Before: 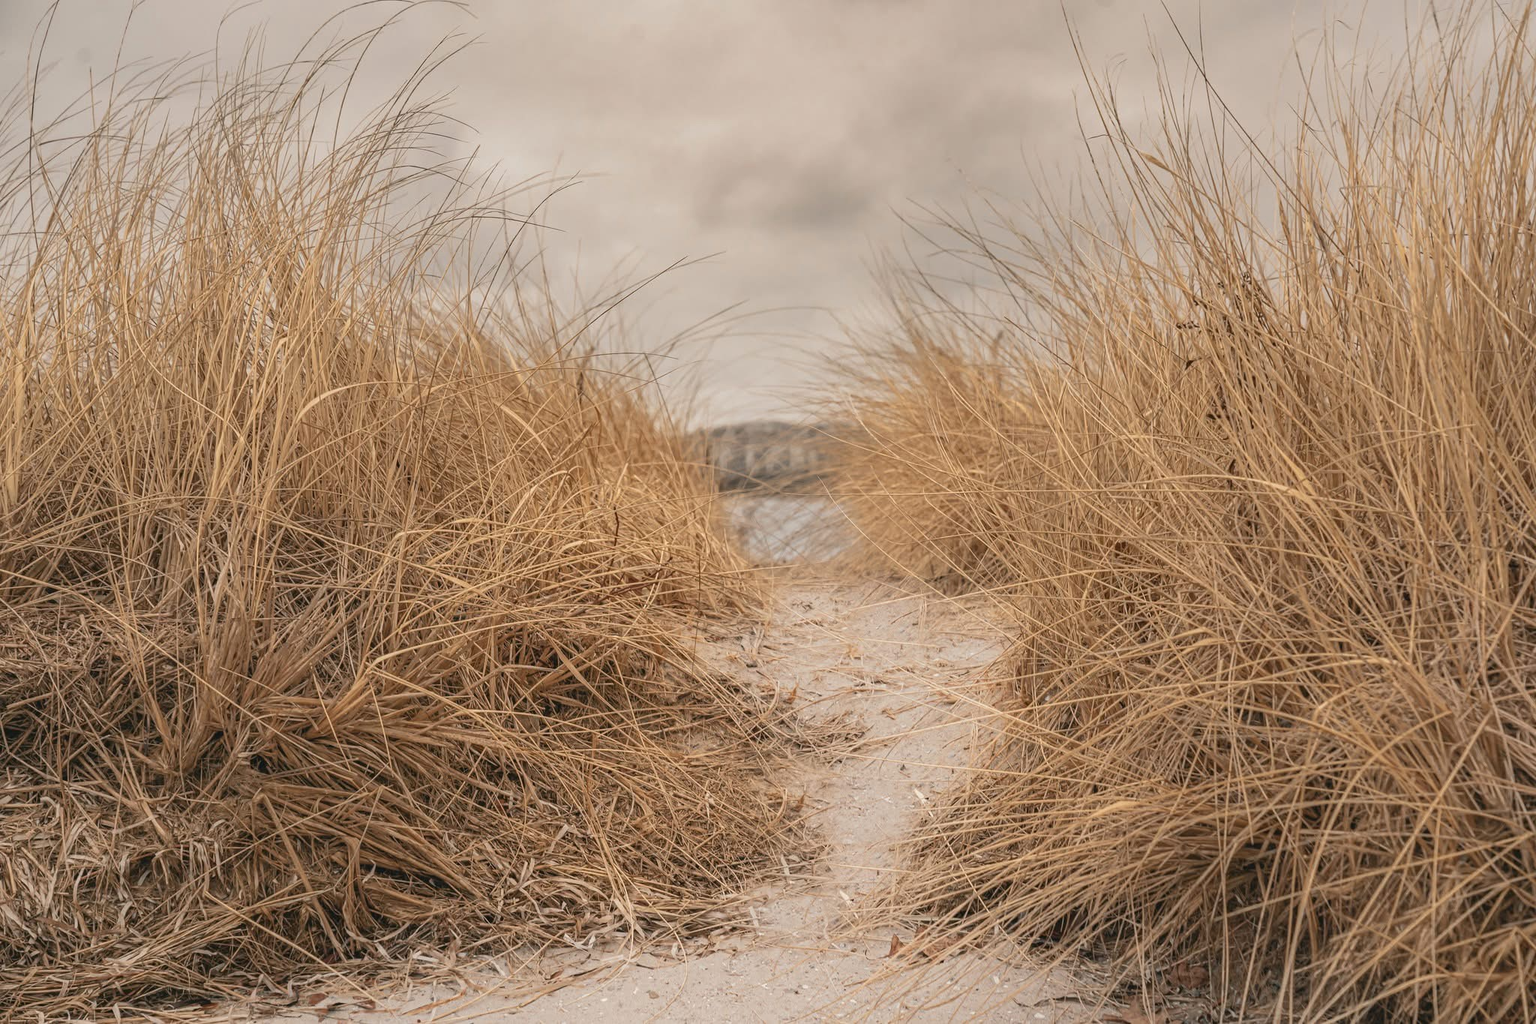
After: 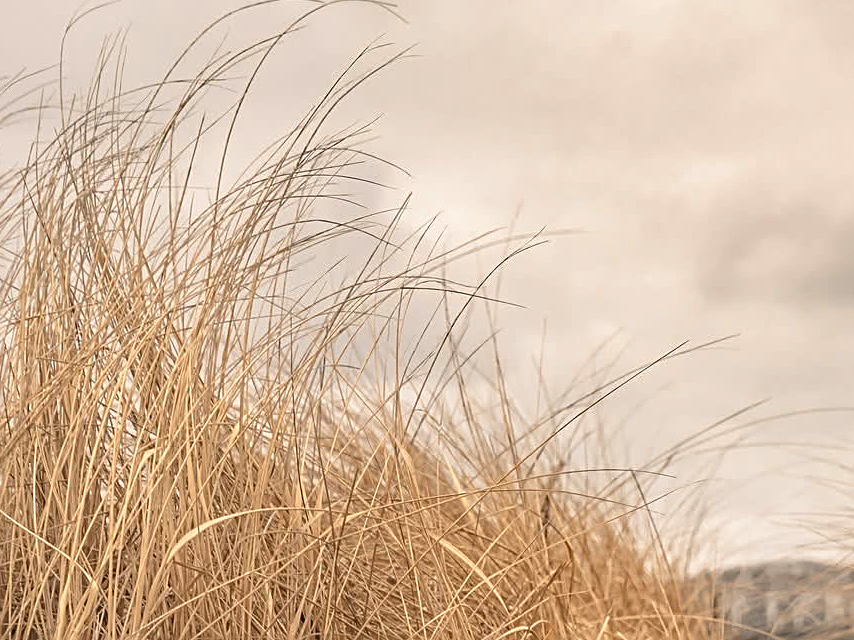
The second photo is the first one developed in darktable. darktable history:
exposure: black level correction 0.001, exposure 0.499 EV, compensate highlight preservation false
contrast brightness saturation: contrast 0.03, brightness -0.038
crop and rotate: left 11.145%, top 0.104%, right 47.144%, bottom 52.958%
sharpen: on, module defaults
